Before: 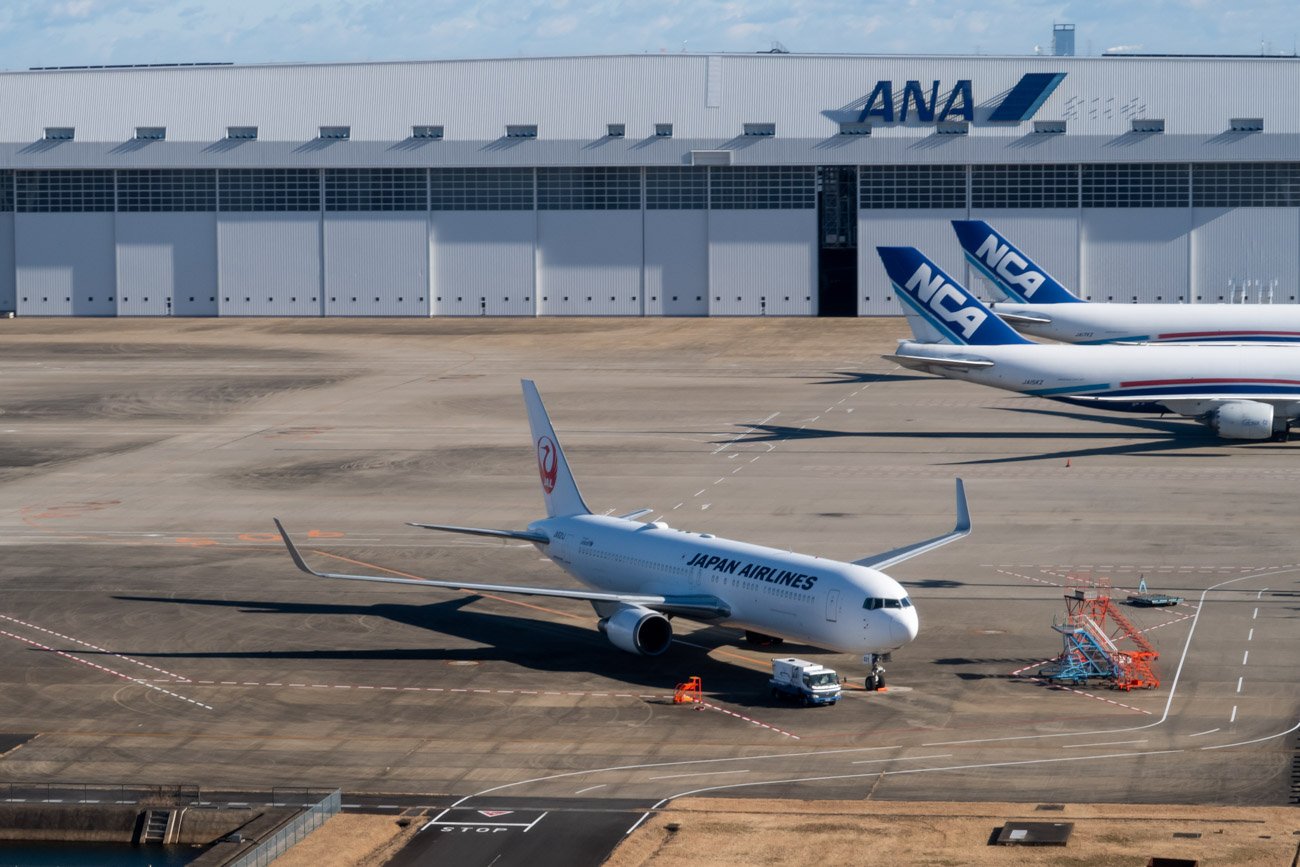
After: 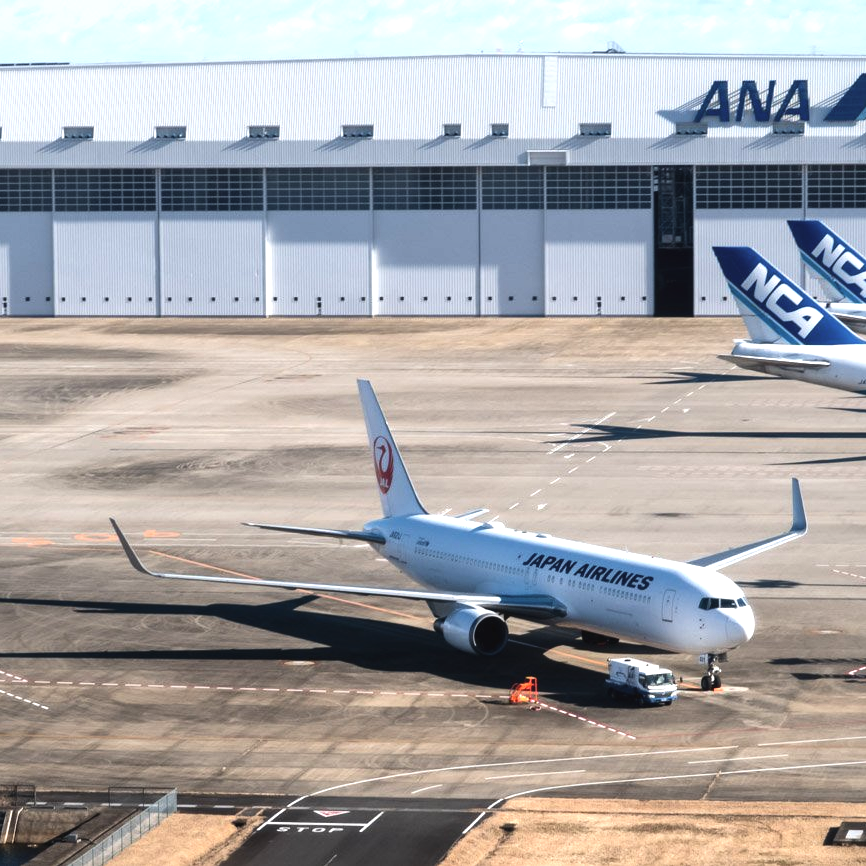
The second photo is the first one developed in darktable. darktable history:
crop and rotate: left 12.648%, right 20.685%
exposure: black level correction -0.005, exposure 0.622 EV, compensate highlight preservation false
contrast brightness saturation: saturation -0.1
tone equalizer: -8 EV -0.417 EV, -7 EV -0.389 EV, -6 EV -0.333 EV, -5 EV -0.222 EV, -3 EV 0.222 EV, -2 EV 0.333 EV, -1 EV 0.389 EV, +0 EV 0.417 EV, edges refinement/feathering 500, mask exposure compensation -1.57 EV, preserve details no
local contrast: mode bilateral grid, contrast 20, coarseness 50, detail 132%, midtone range 0.2
